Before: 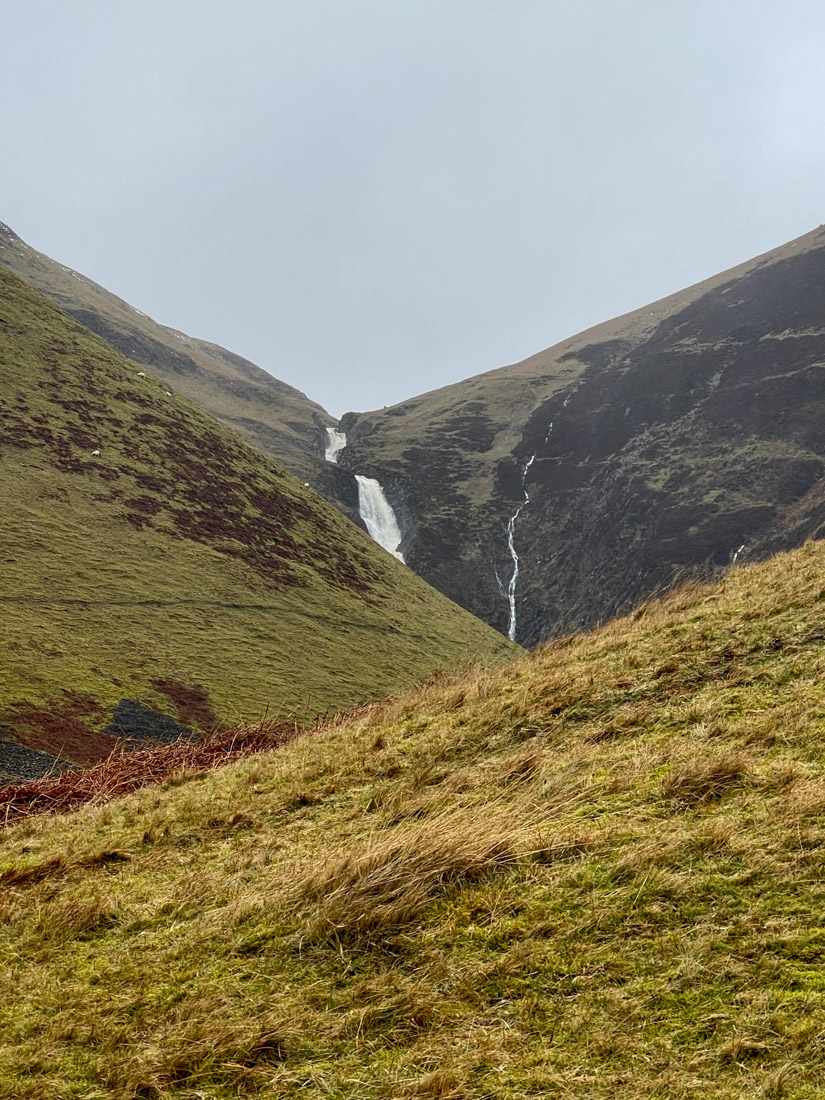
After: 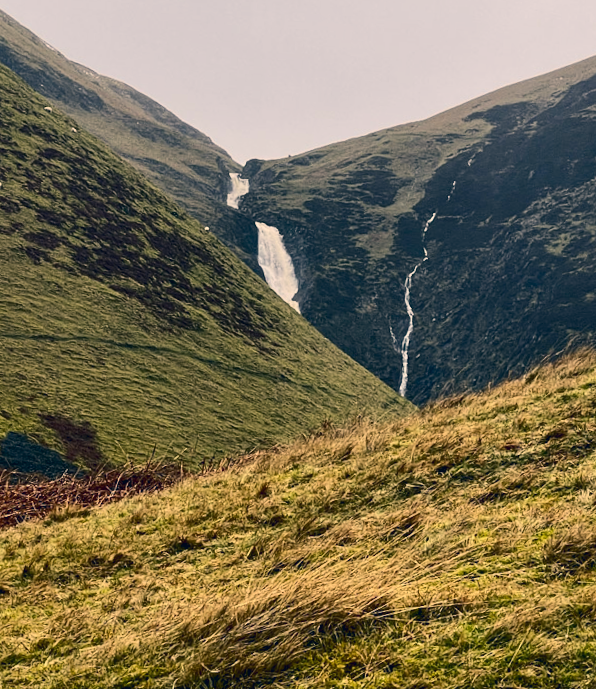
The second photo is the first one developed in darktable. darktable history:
crop and rotate: angle -3.37°, left 9.79%, top 20.73%, right 12.42%, bottom 11.82%
color correction: highlights a* 10.32, highlights b* 14.66, shadows a* -9.59, shadows b* -15.02
contrast brightness saturation: contrast 0.28
shadows and highlights: shadows 25, white point adjustment -3, highlights -30
